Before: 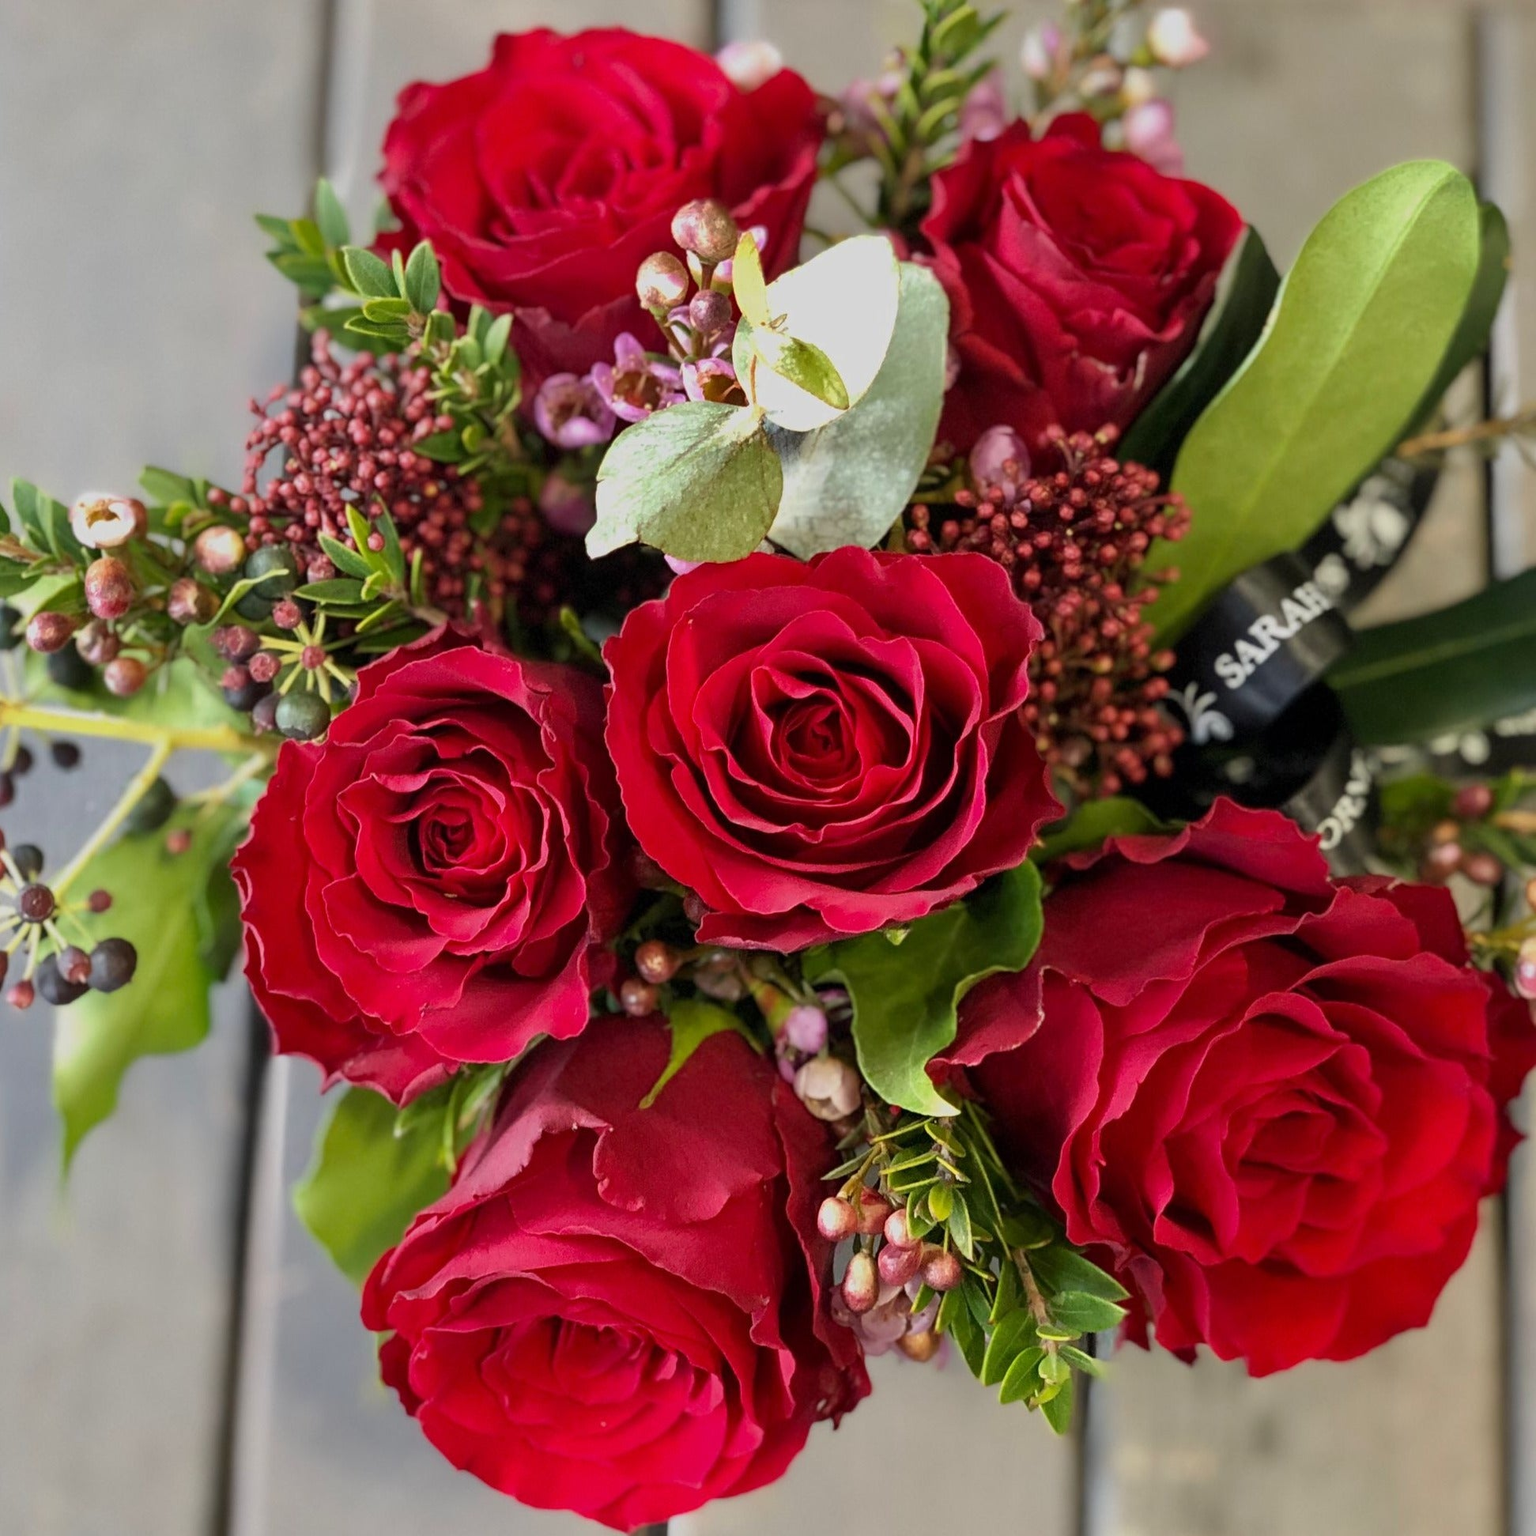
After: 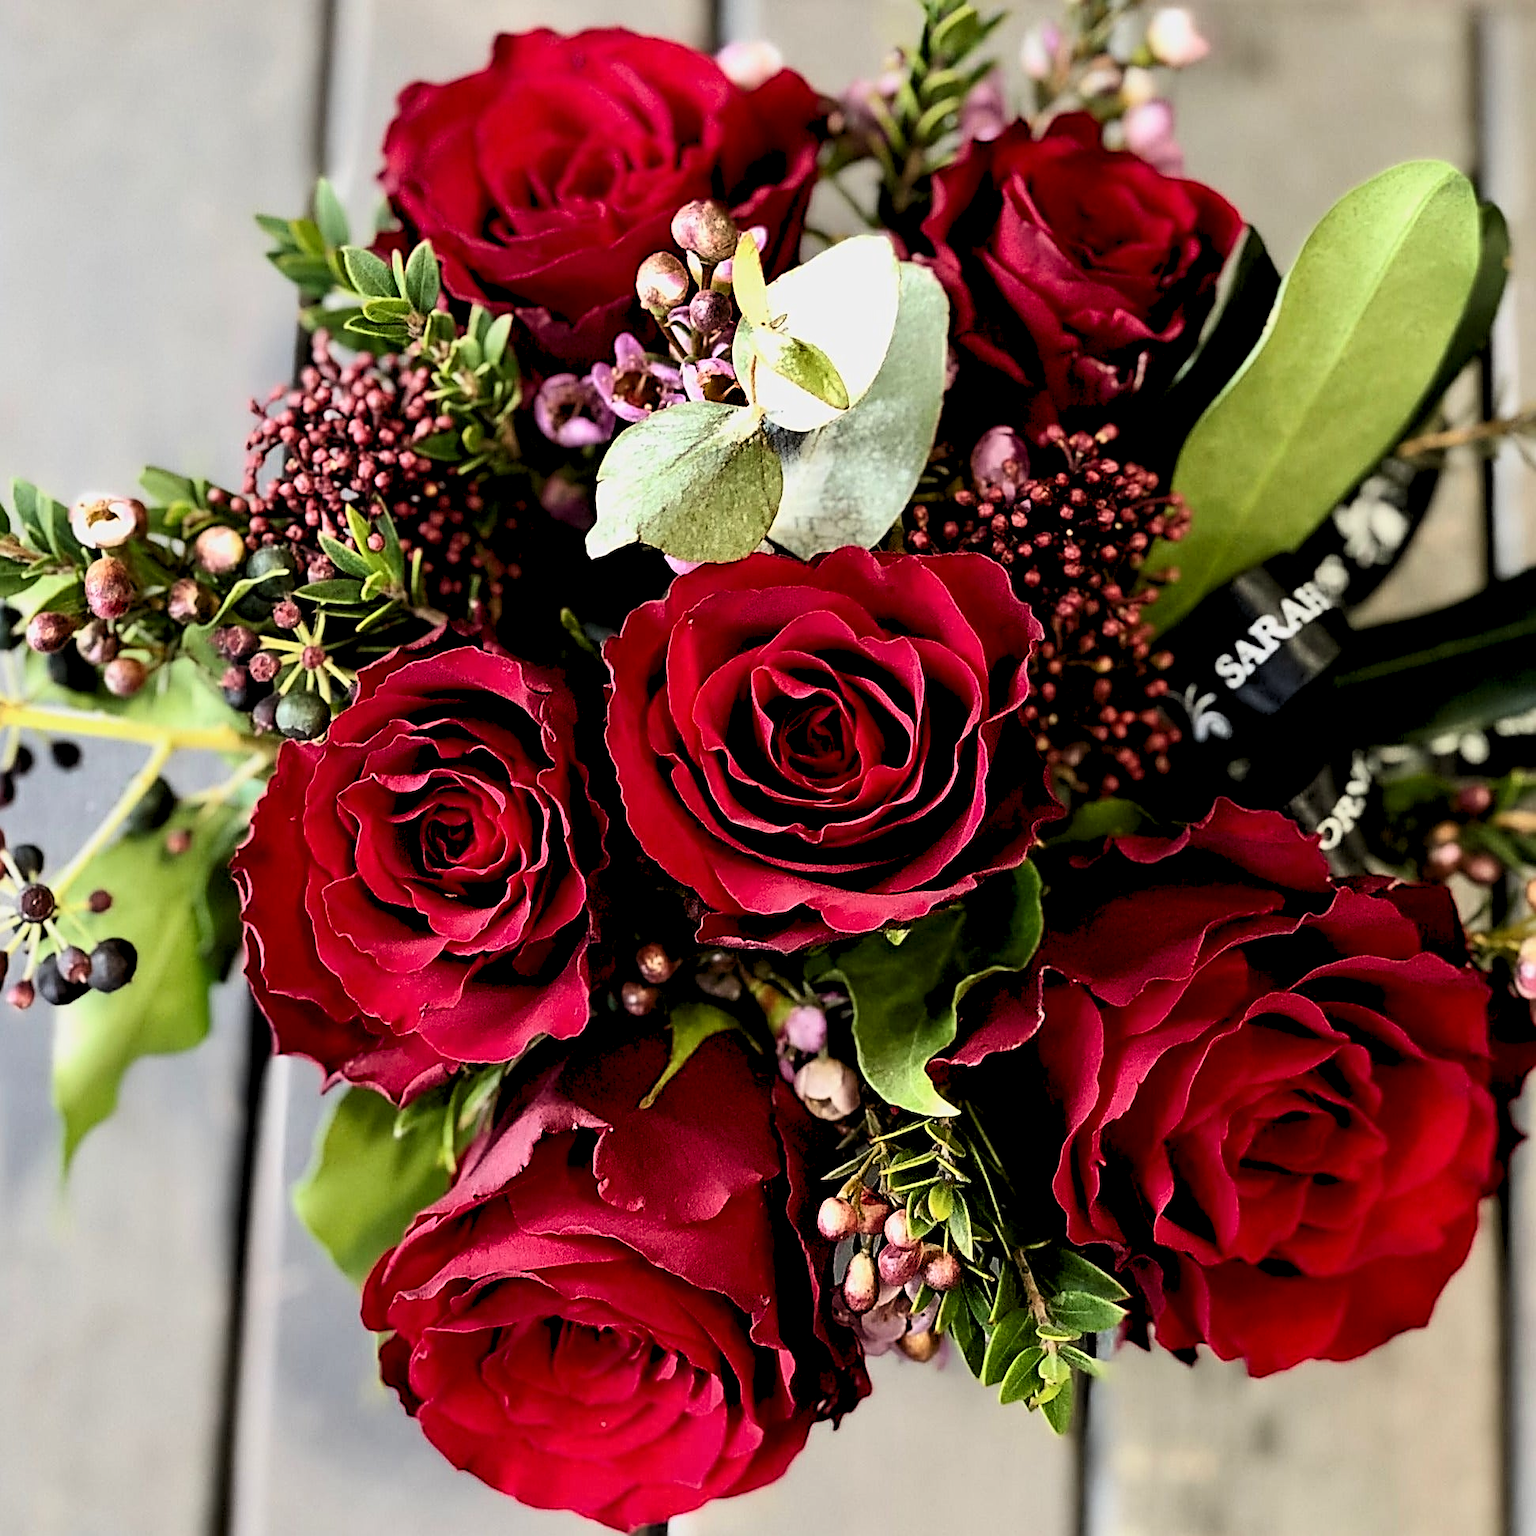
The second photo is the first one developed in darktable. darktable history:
contrast brightness saturation: contrast 0.28
rgb levels: levels [[0.029, 0.461, 0.922], [0, 0.5, 1], [0, 0.5, 1]]
sharpen: amount 1
